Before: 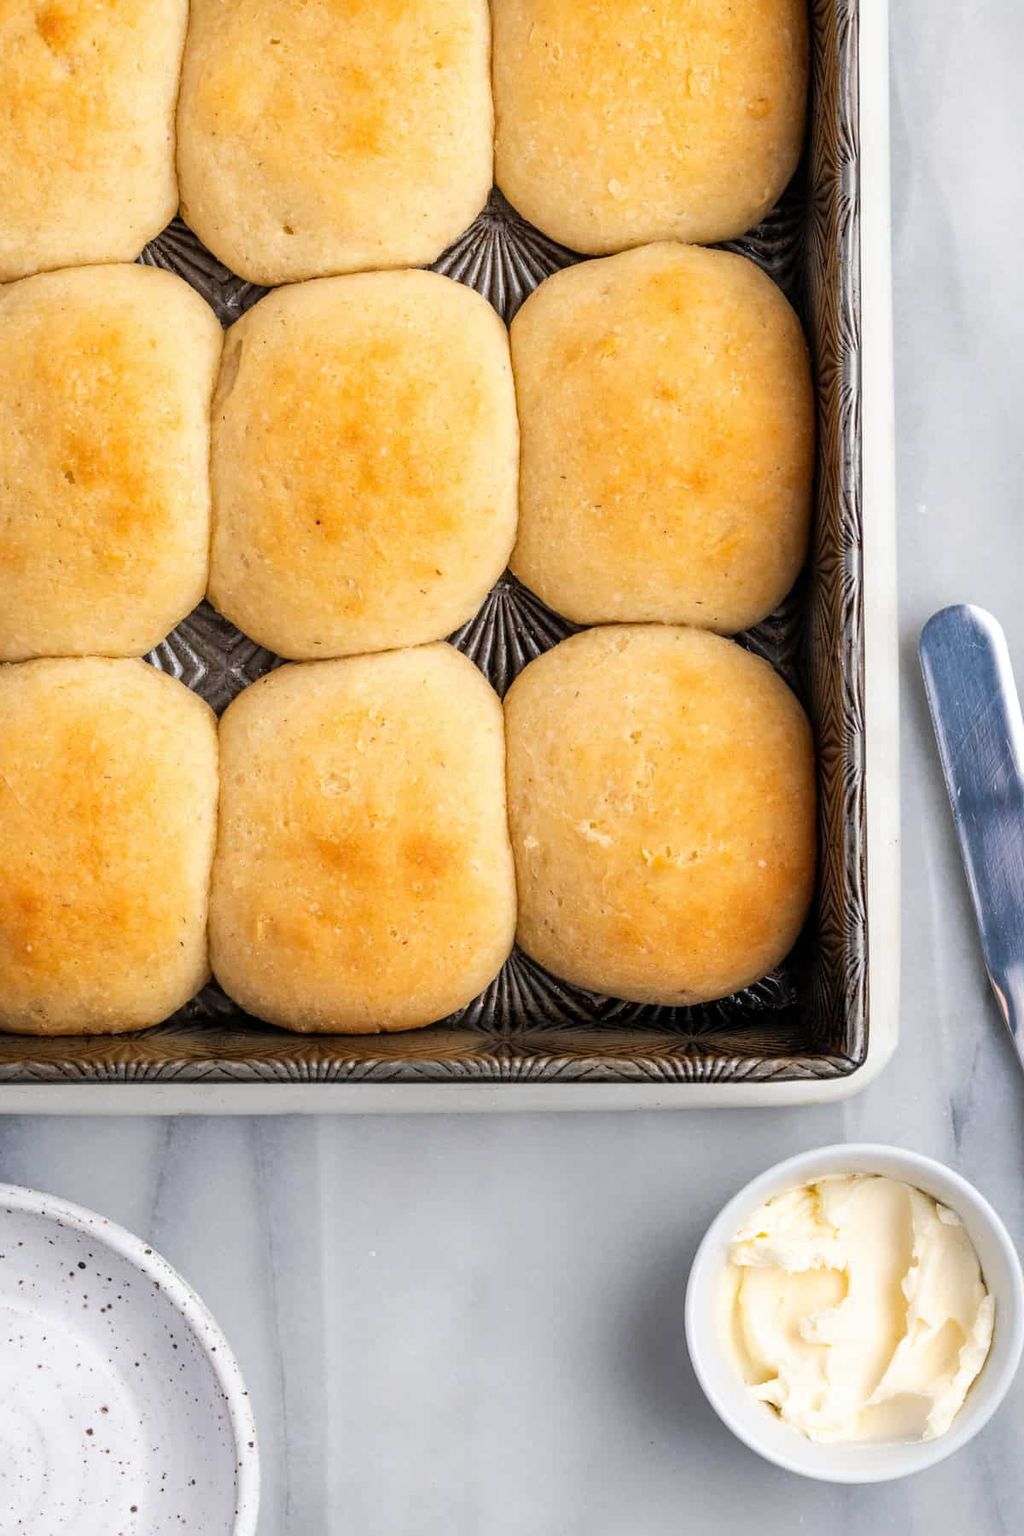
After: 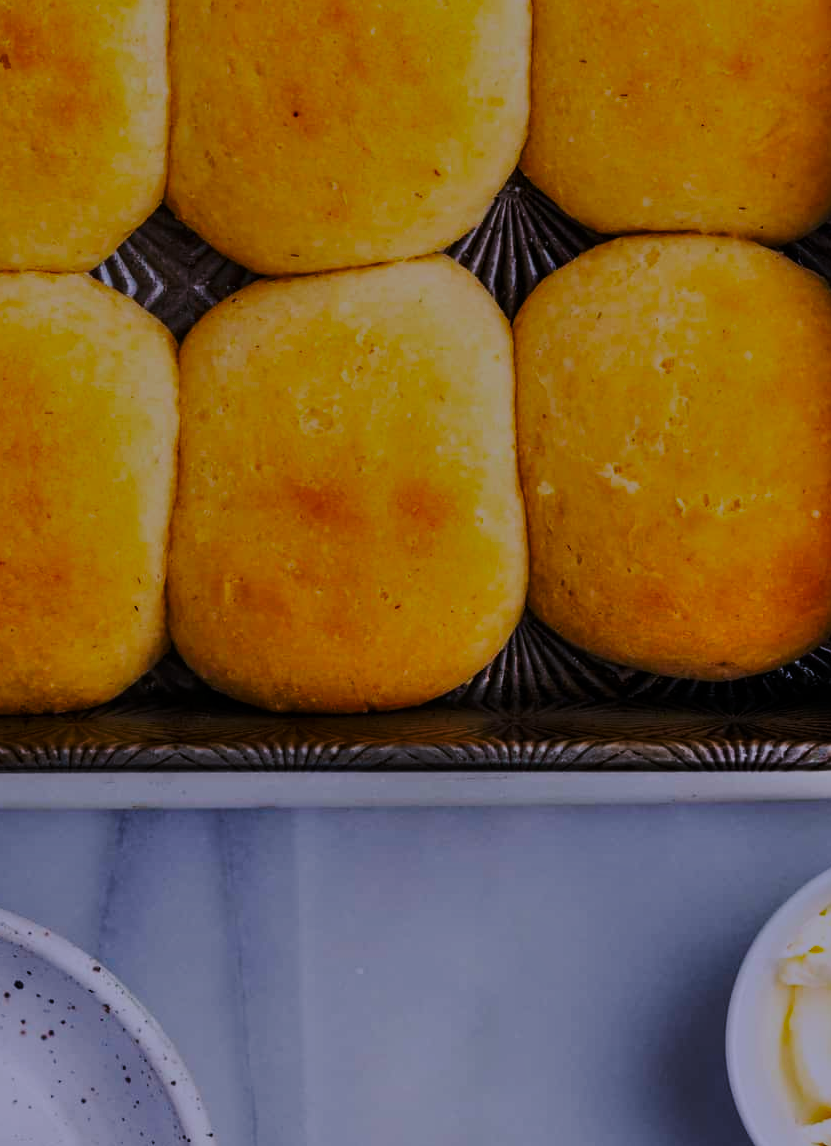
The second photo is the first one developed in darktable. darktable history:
crop: left 6.488%, top 27.668%, right 24.183%, bottom 8.656%
color correction: highlights a* 3.22, highlights b* 1.93, saturation 1.19
color balance rgb: perceptual saturation grading › global saturation 25%, global vibrance 20%
exposure: exposure -2.446 EV, compensate highlight preservation false
base curve: curves: ch0 [(0, 0) (0.028, 0.03) (0.121, 0.232) (0.46, 0.748) (0.859, 0.968) (1, 1)], preserve colors none
white balance: red 0.967, blue 1.119, emerald 0.756
shadows and highlights: soften with gaussian
